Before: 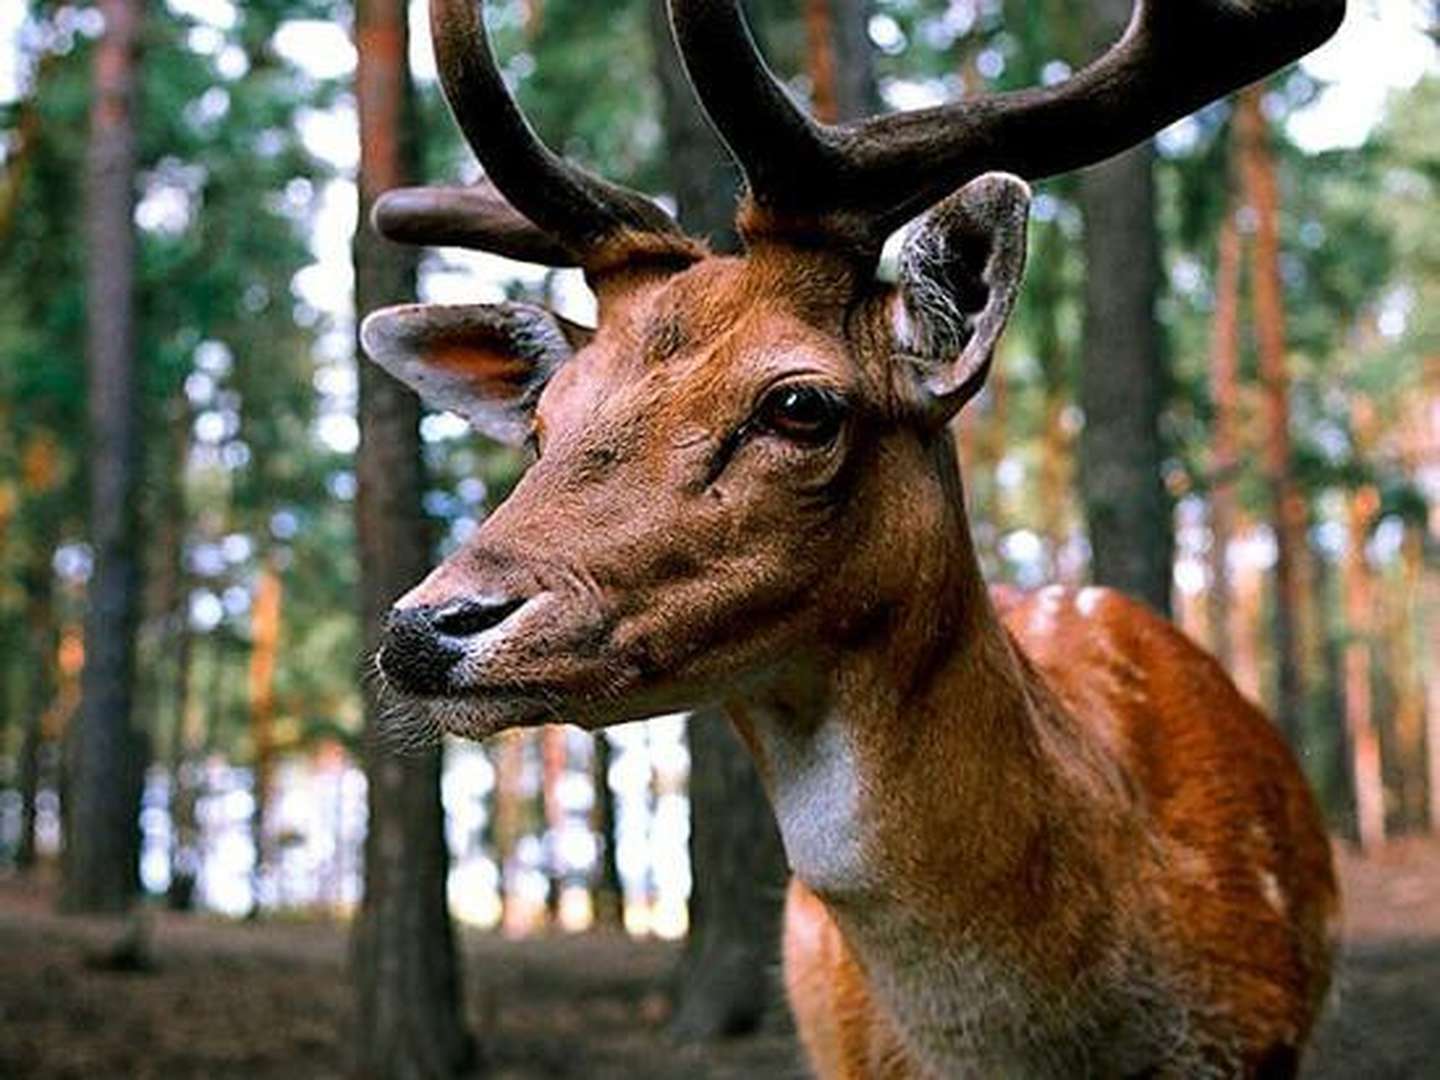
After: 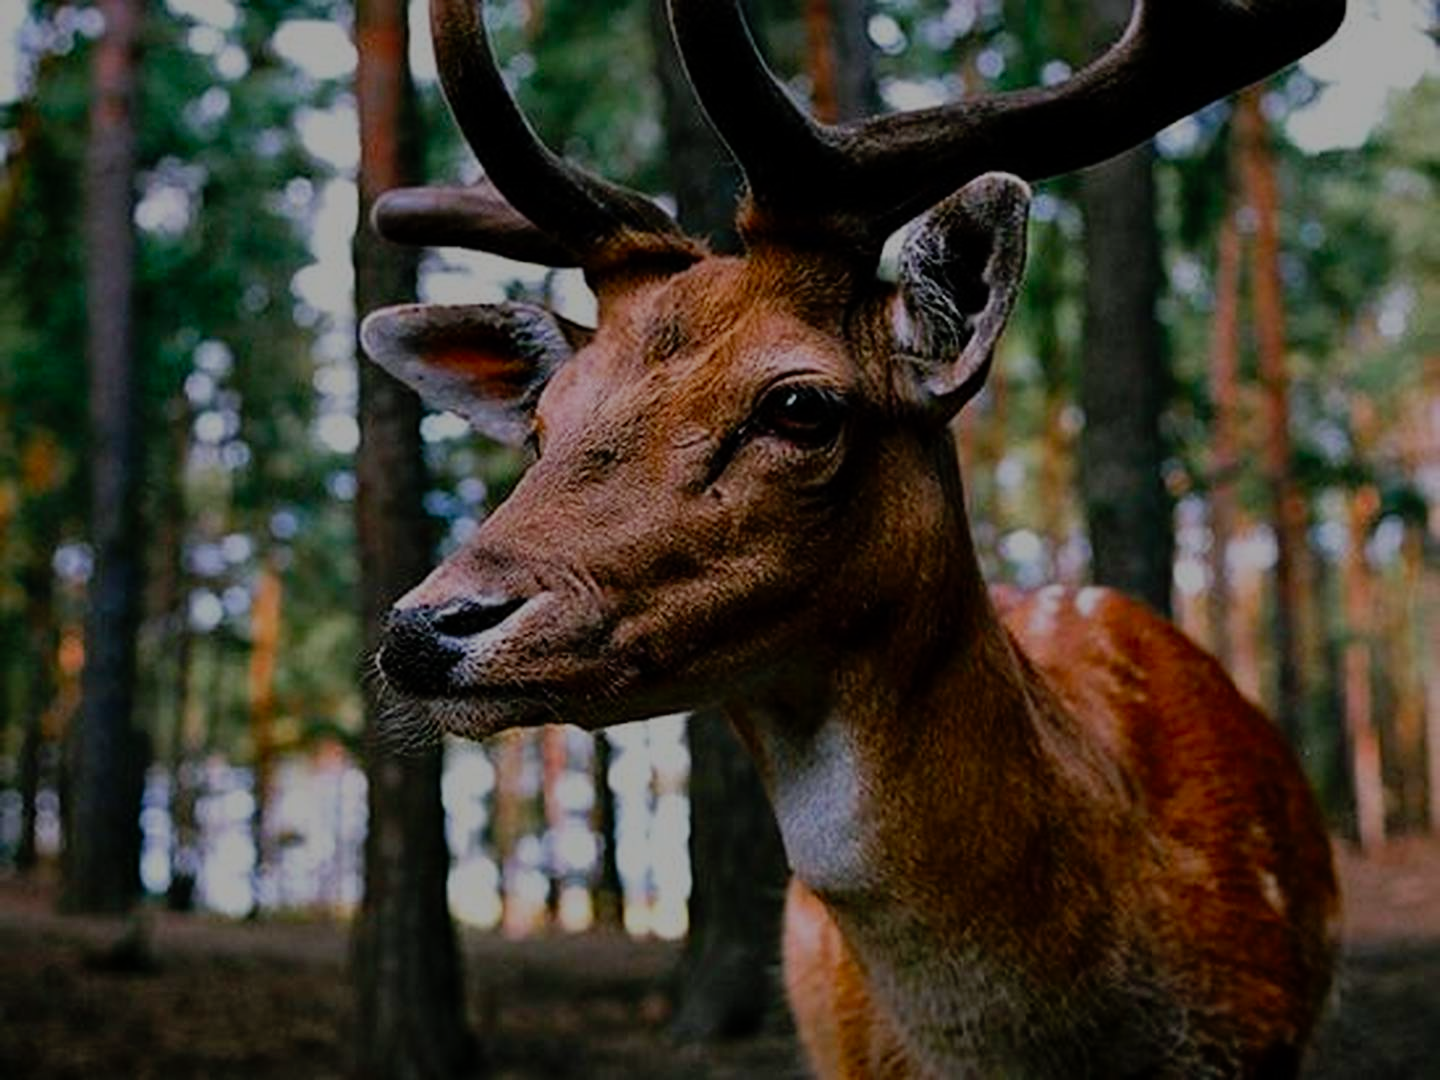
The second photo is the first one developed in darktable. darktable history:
tone curve: curves: ch0 [(0, 0) (0.003, 0.003) (0.011, 0.012) (0.025, 0.028) (0.044, 0.049) (0.069, 0.091) (0.1, 0.144) (0.136, 0.21) (0.177, 0.277) (0.224, 0.352) (0.277, 0.433) (0.335, 0.523) (0.399, 0.613) (0.468, 0.702) (0.543, 0.79) (0.623, 0.867) (0.709, 0.916) (0.801, 0.946) (0.898, 0.972) (1, 1)], preserve colors none
shadows and highlights: radius 122.34, shadows 21.45, white point adjustment -9.55, highlights -13.74, soften with gaussian
exposure: exposure -2.38 EV, compensate highlight preservation false
